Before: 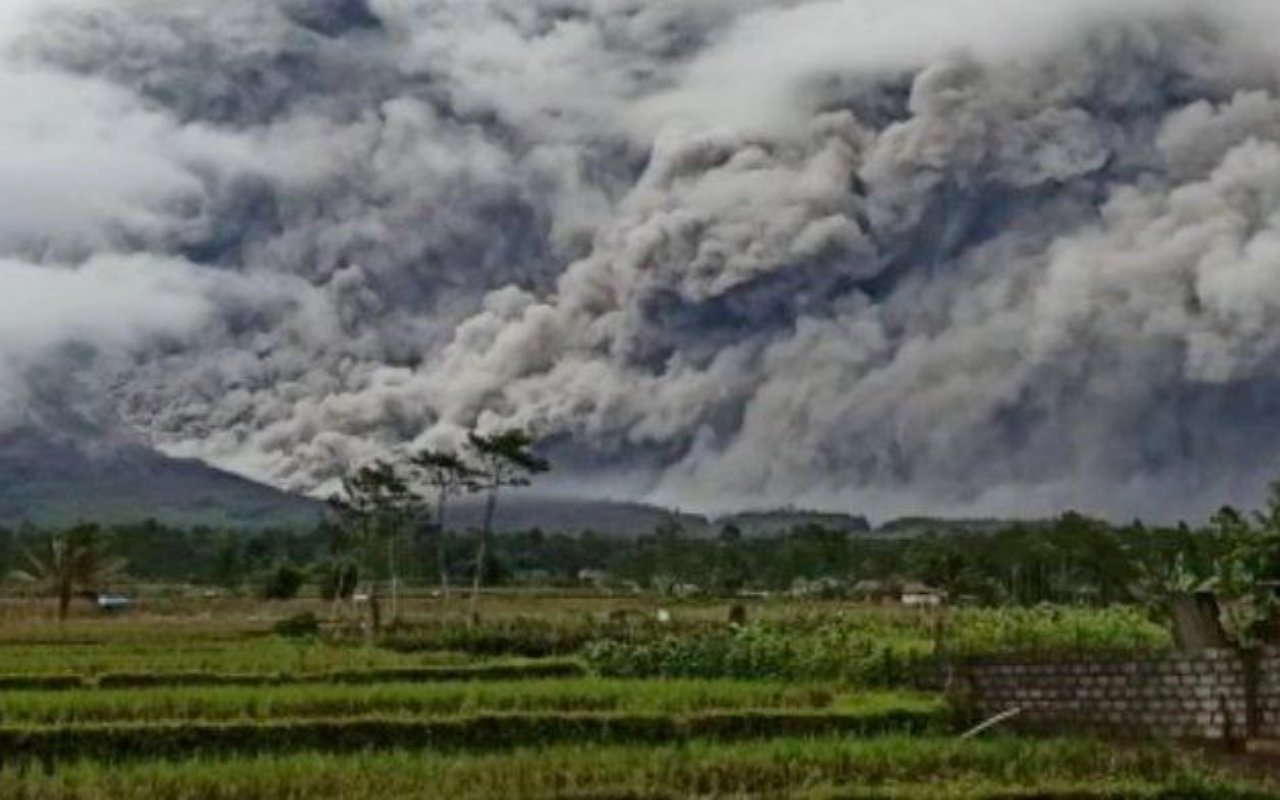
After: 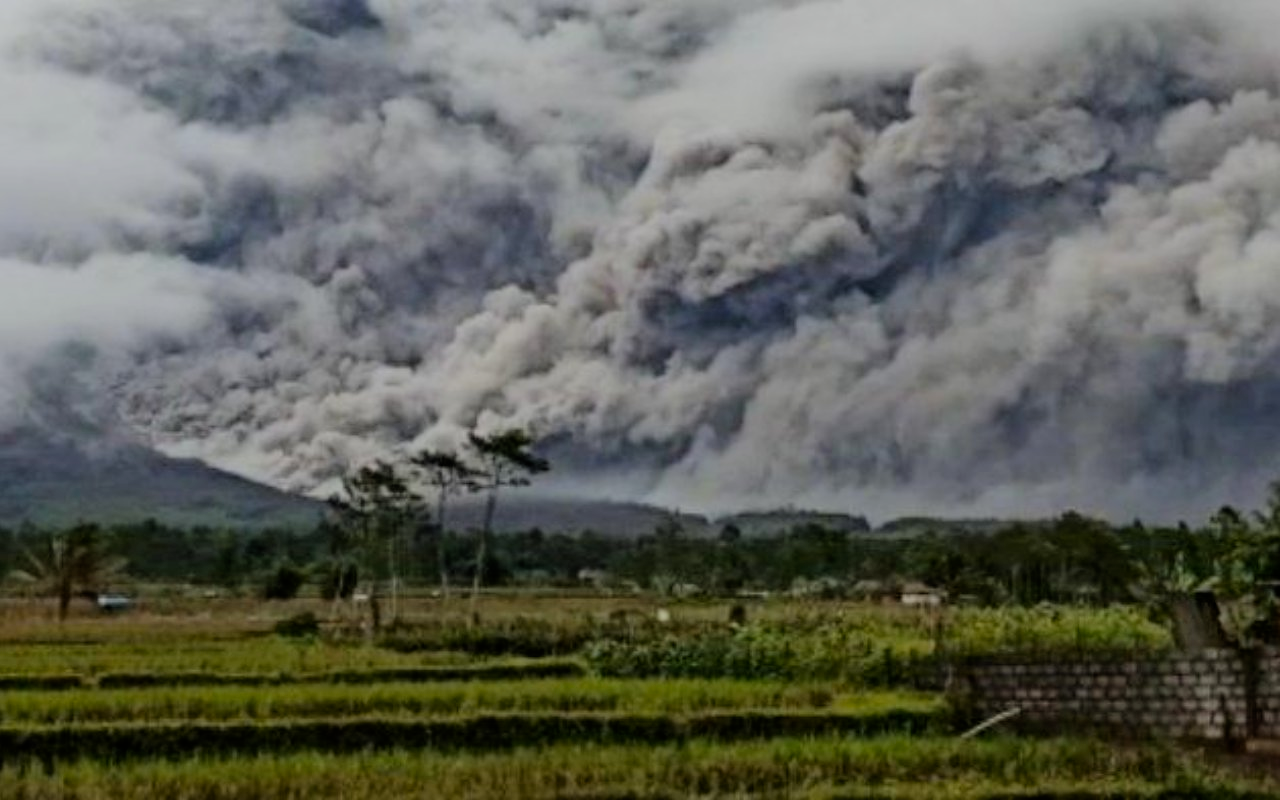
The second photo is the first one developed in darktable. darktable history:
color zones: curves: ch1 [(0.239, 0.552) (0.75, 0.5)]; ch2 [(0.25, 0.462) (0.749, 0.457)]
filmic rgb: black relative exposure -7.65 EV, white relative exposure 4.56 EV, hardness 3.61, color science v6 (2022), iterations of high-quality reconstruction 10
